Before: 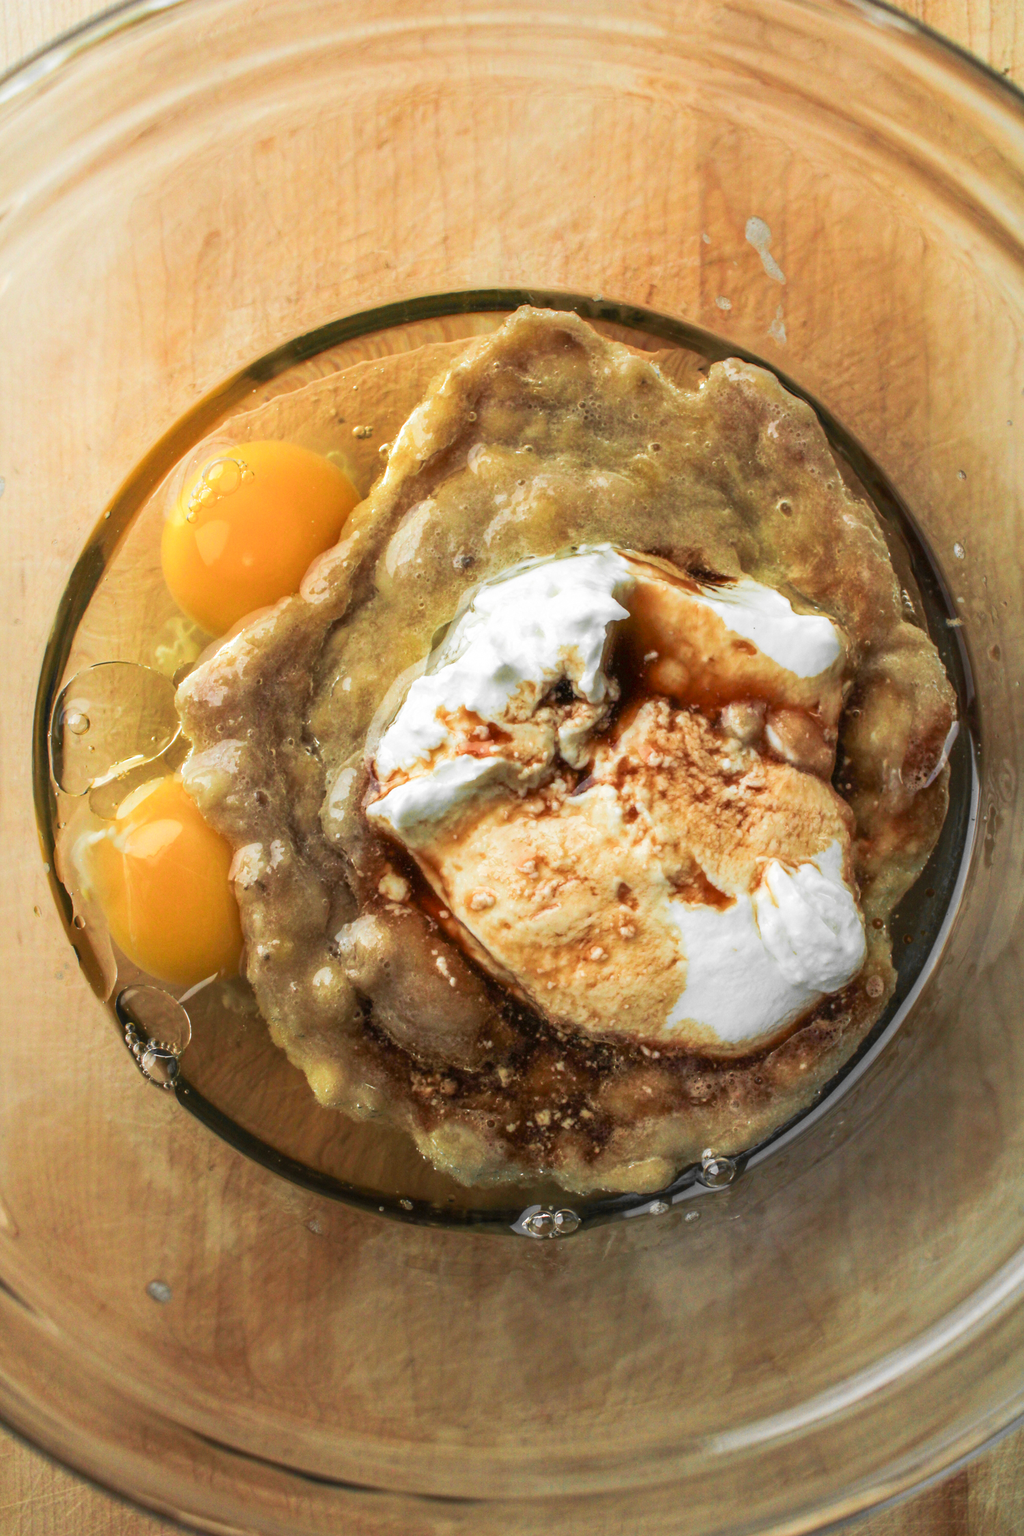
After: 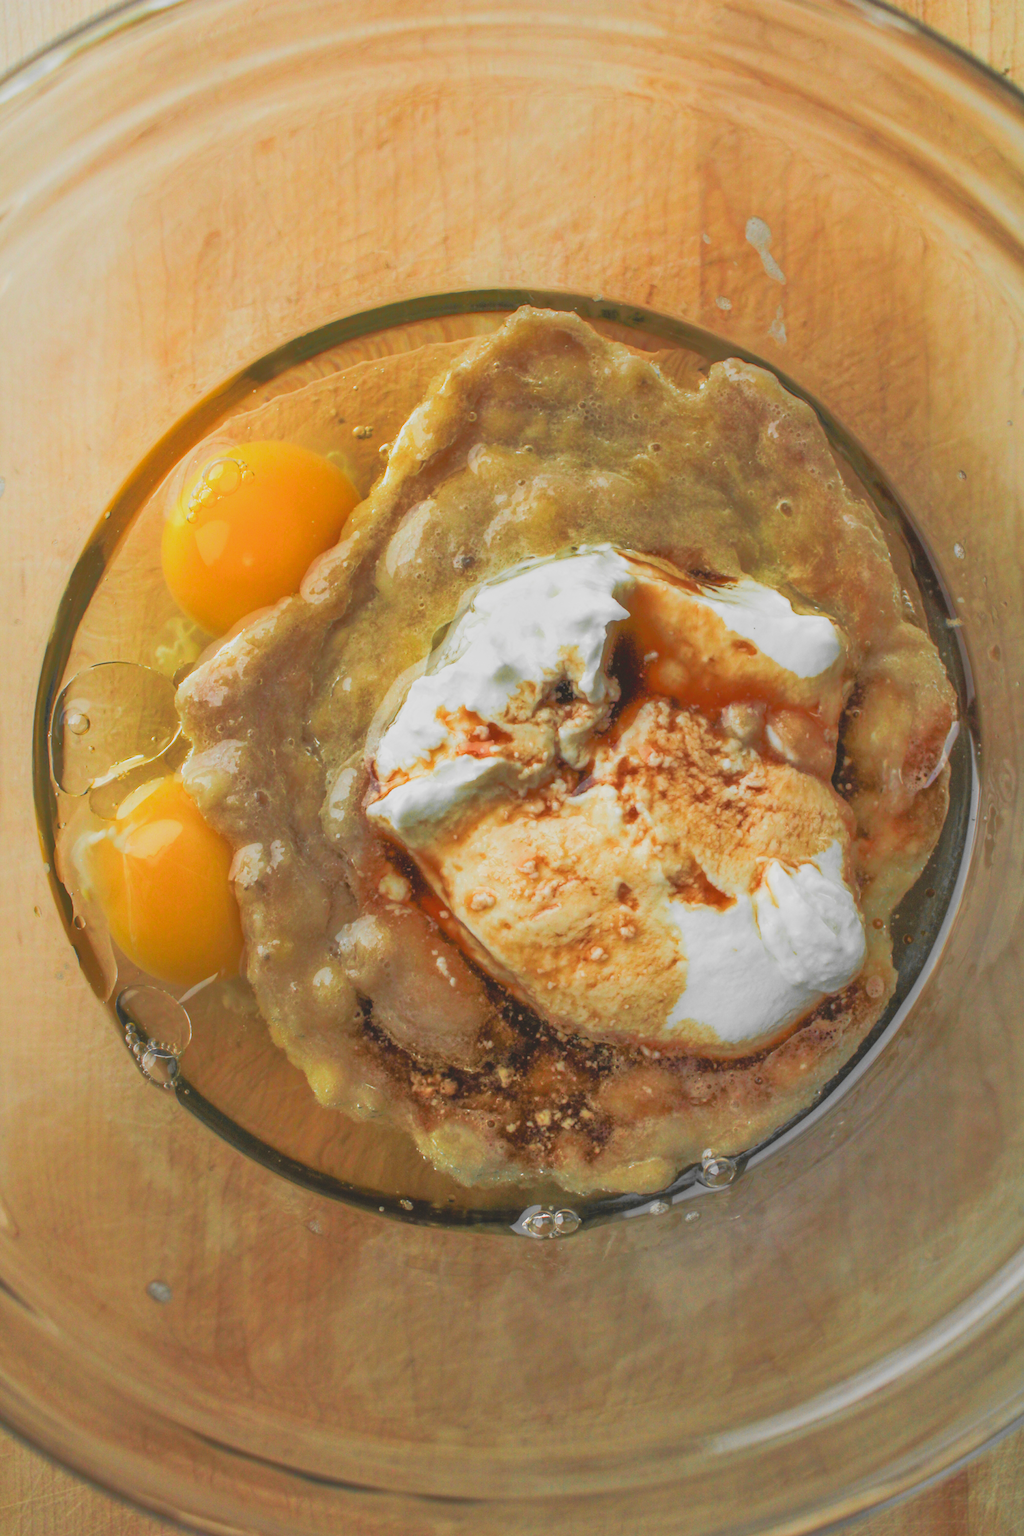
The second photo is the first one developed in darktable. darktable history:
contrast brightness saturation: contrast -0.289
tone equalizer: -8 EV -0.515 EV, -7 EV -0.353 EV, -6 EV -0.083 EV, -5 EV 0.408 EV, -4 EV 0.956 EV, -3 EV 0.811 EV, -2 EV -0.015 EV, -1 EV 0.129 EV, +0 EV -0.028 EV, mask exposure compensation -0.504 EV
